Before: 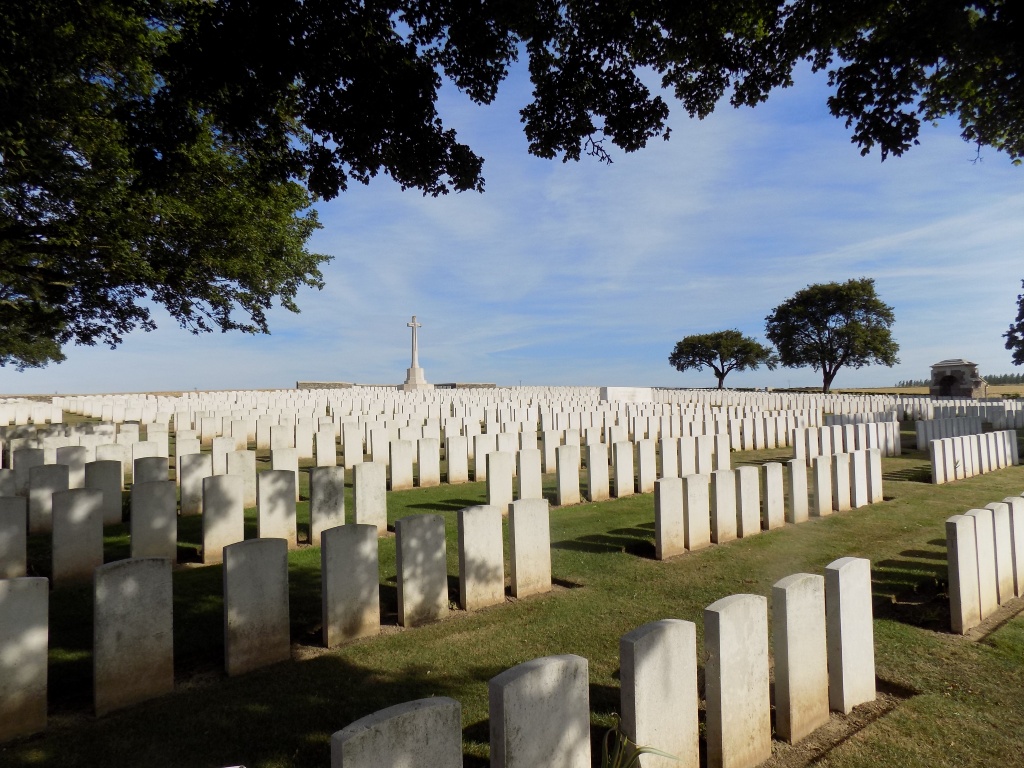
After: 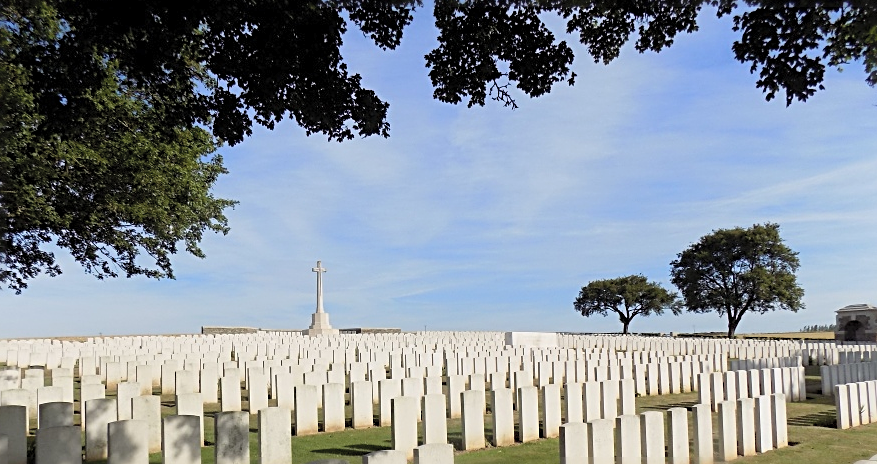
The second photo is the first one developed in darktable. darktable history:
contrast brightness saturation: brightness 0.15
sharpen: radius 2.767
crop and rotate: left 9.345%, top 7.22%, right 4.982%, bottom 32.331%
color balance rgb: on, module defaults
exposure: compensate highlight preservation false
